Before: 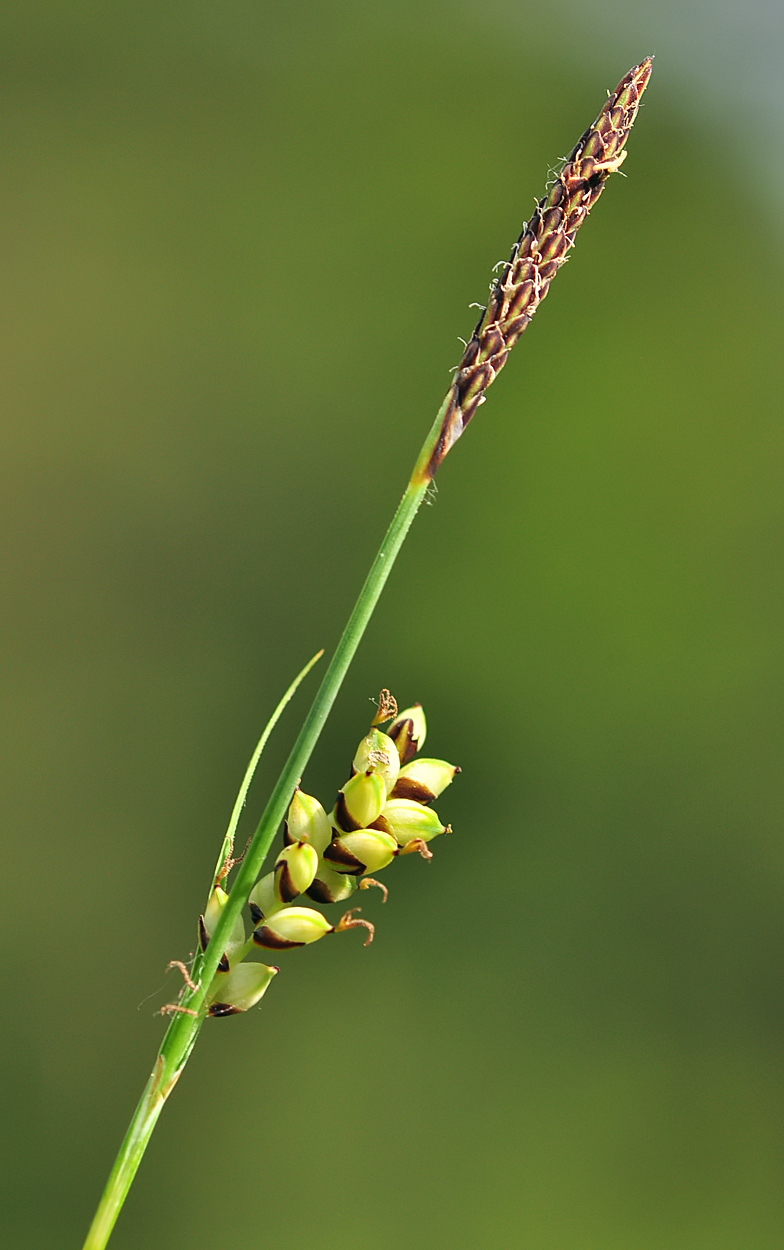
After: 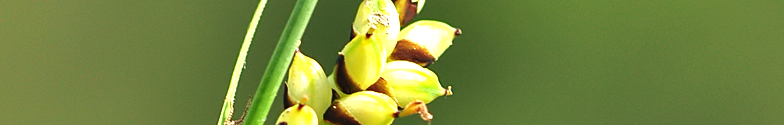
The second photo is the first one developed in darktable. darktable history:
exposure: exposure 0.636 EV, compensate highlight preservation false
crop and rotate: top 59.084%, bottom 30.916%
